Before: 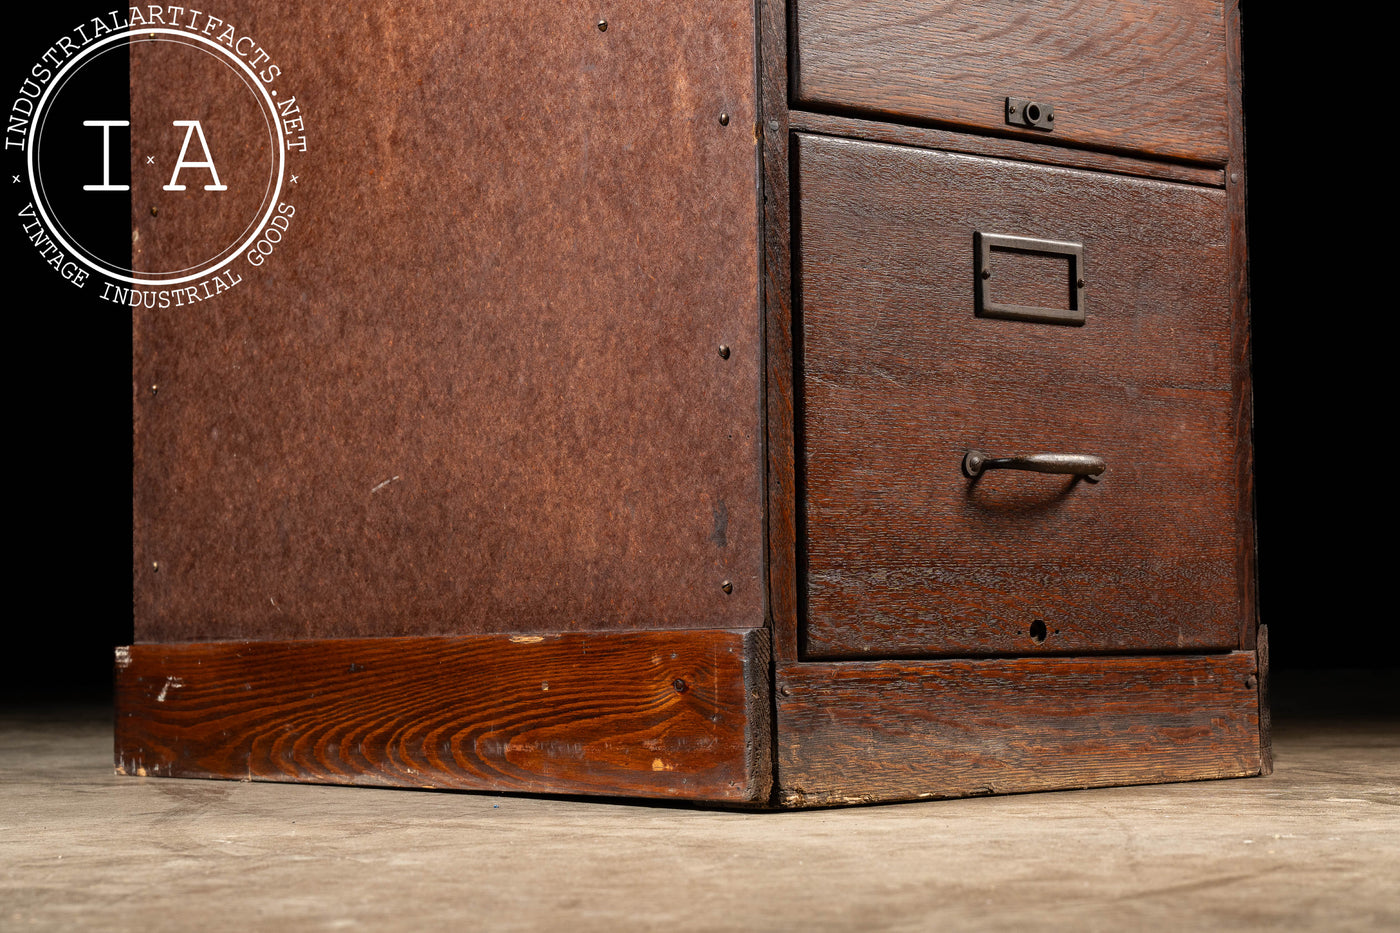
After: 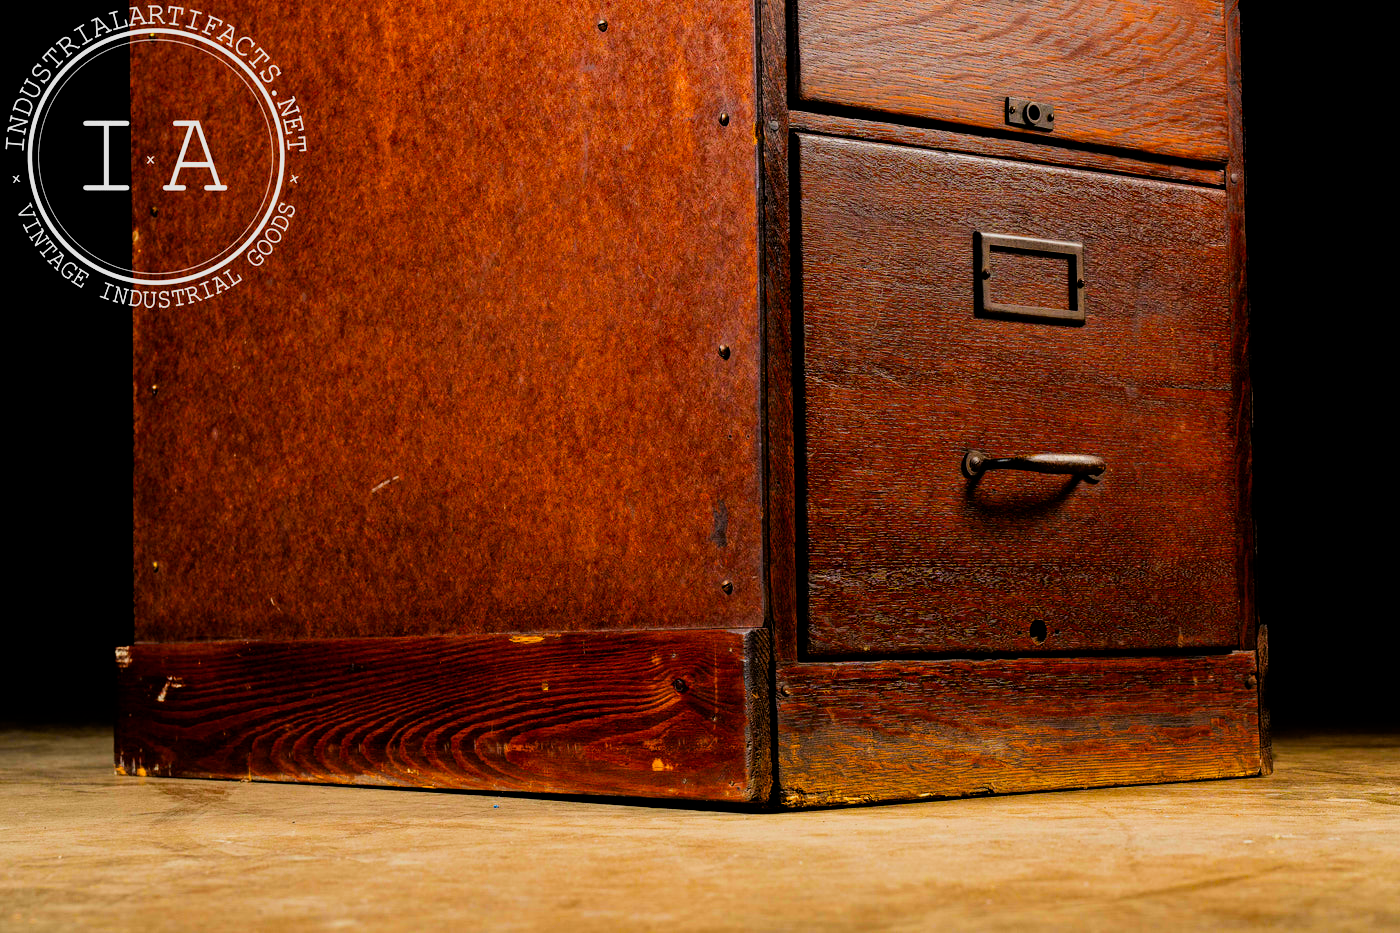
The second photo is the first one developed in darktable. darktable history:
contrast brightness saturation: brightness -0.02, saturation 0.35
filmic rgb: black relative exposure -5 EV, hardness 2.88, contrast 1.3, highlights saturation mix -30%
color balance rgb: linear chroma grading › global chroma 25%, perceptual saturation grading › global saturation 50%
